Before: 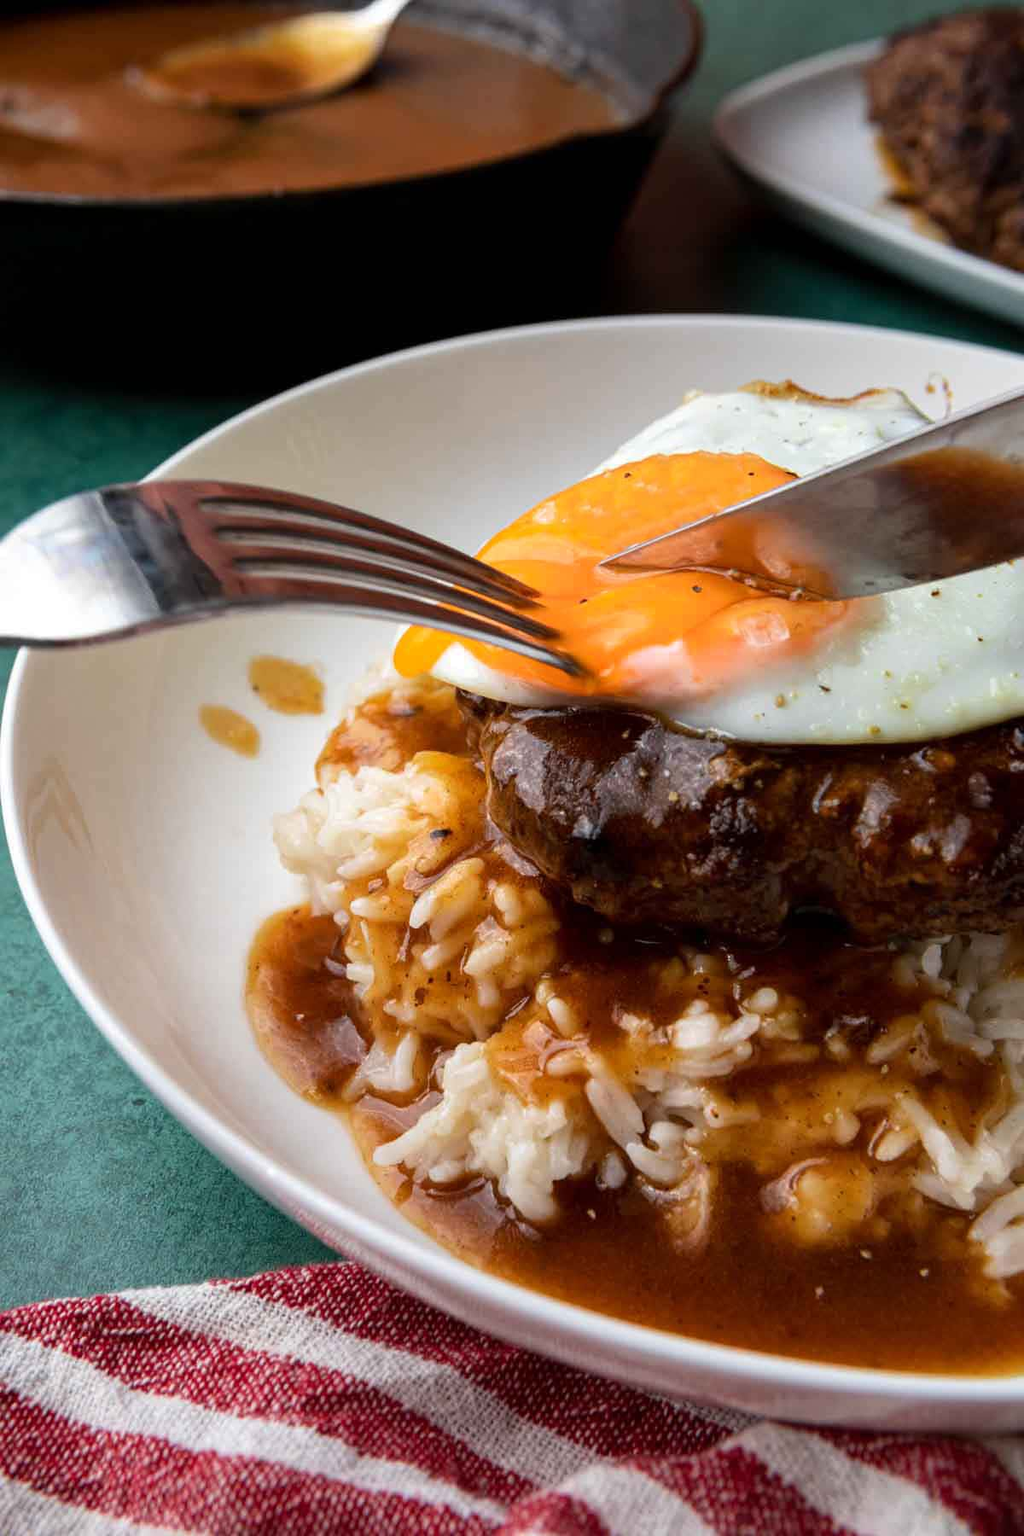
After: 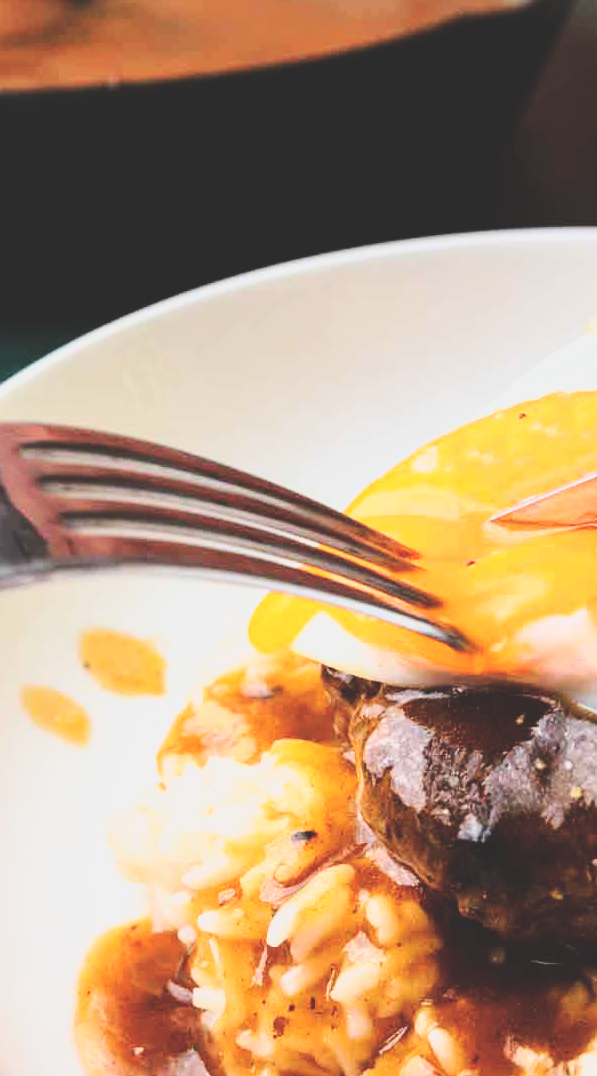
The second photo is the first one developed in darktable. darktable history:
crop: left 17.776%, top 7.846%, right 32.443%, bottom 32.371%
tone curve: curves: ch0 [(0, 0.029) (0.087, 0.084) (0.227, 0.239) (0.46, 0.576) (0.657, 0.796) (0.861, 0.932) (0.997, 0.951)]; ch1 [(0, 0) (0.353, 0.344) (0.45, 0.46) (0.502, 0.494) (0.534, 0.523) (0.573, 0.576) (0.602, 0.631) (0.647, 0.669) (1, 1)]; ch2 [(0, 0) (0.333, 0.346) (0.385, 0.395) (0.44, 0.466) (0.5, 0.493) (0.521, 0.56) (0.553, 0.579) (0.573, 0.599) (0.667, 0.777) (1, 1)], color space Lab, linked channels, preserve colors none
exposure: black level correction -0.036, exposure -0.495 EV, compensate highlight preservation false
base curve: curves: ch0 [(0, 0) (0.028, 0.03) (0.121, 0.232) (0.46, 0.748) (0.859, 0.968) (1, 1)], preserve colors none
